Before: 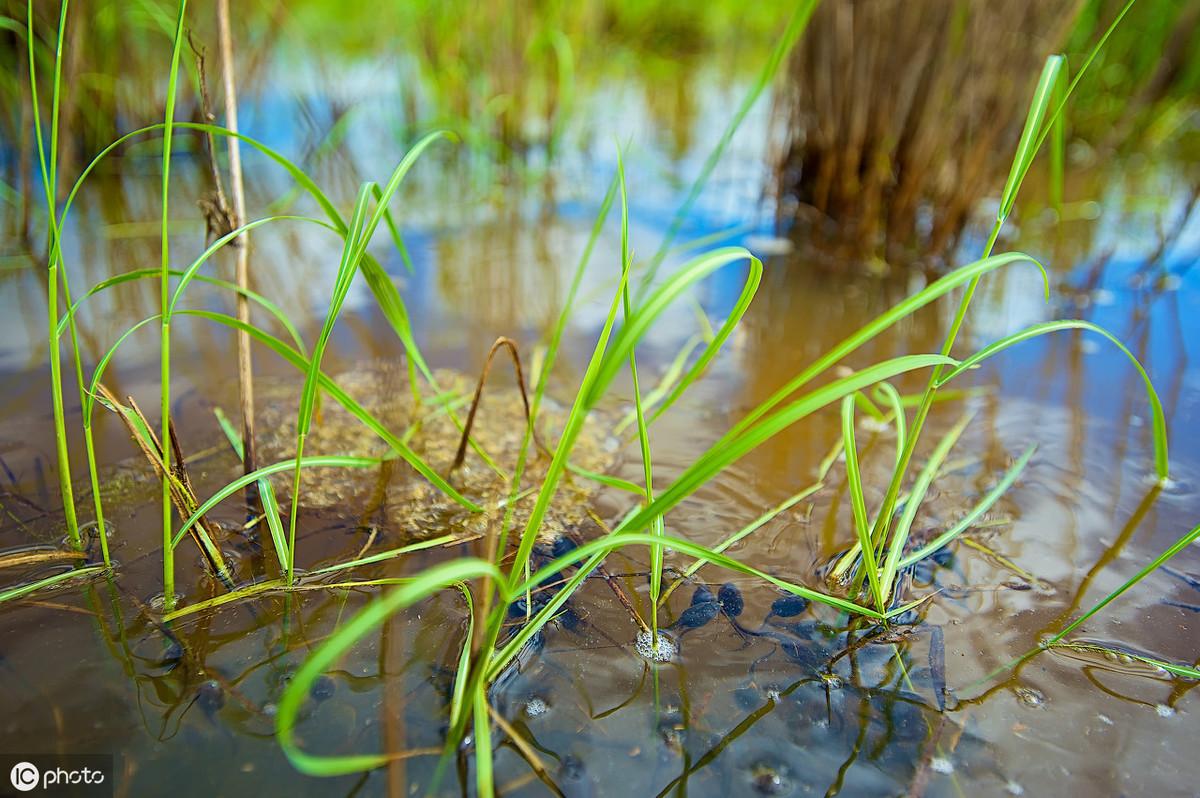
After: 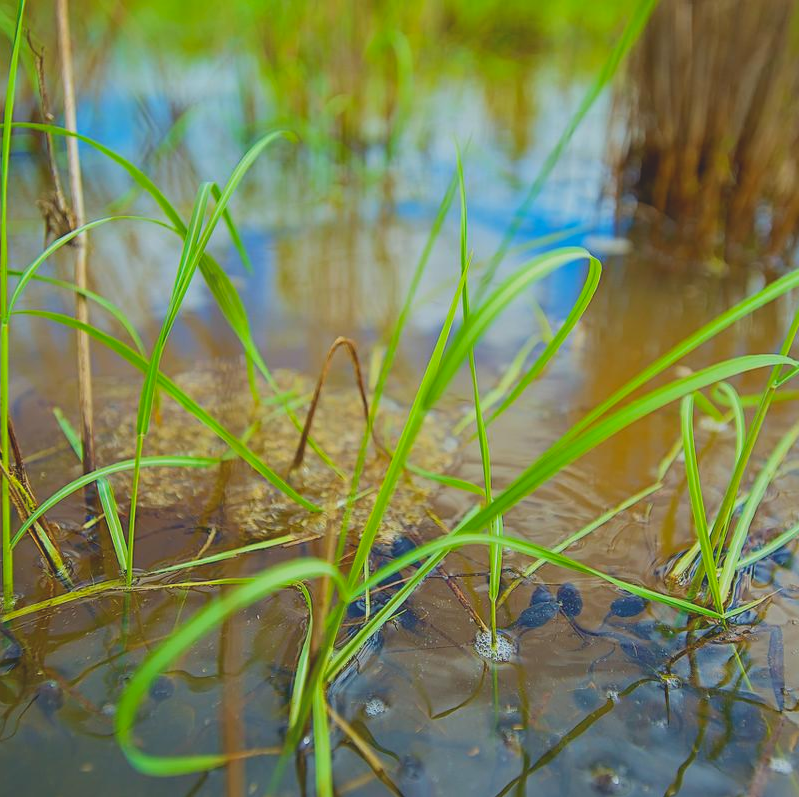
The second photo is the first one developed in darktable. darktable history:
crop and rotate: left 13.469%, right 19.873%
contrast brightness saturation: contrast -0.285
